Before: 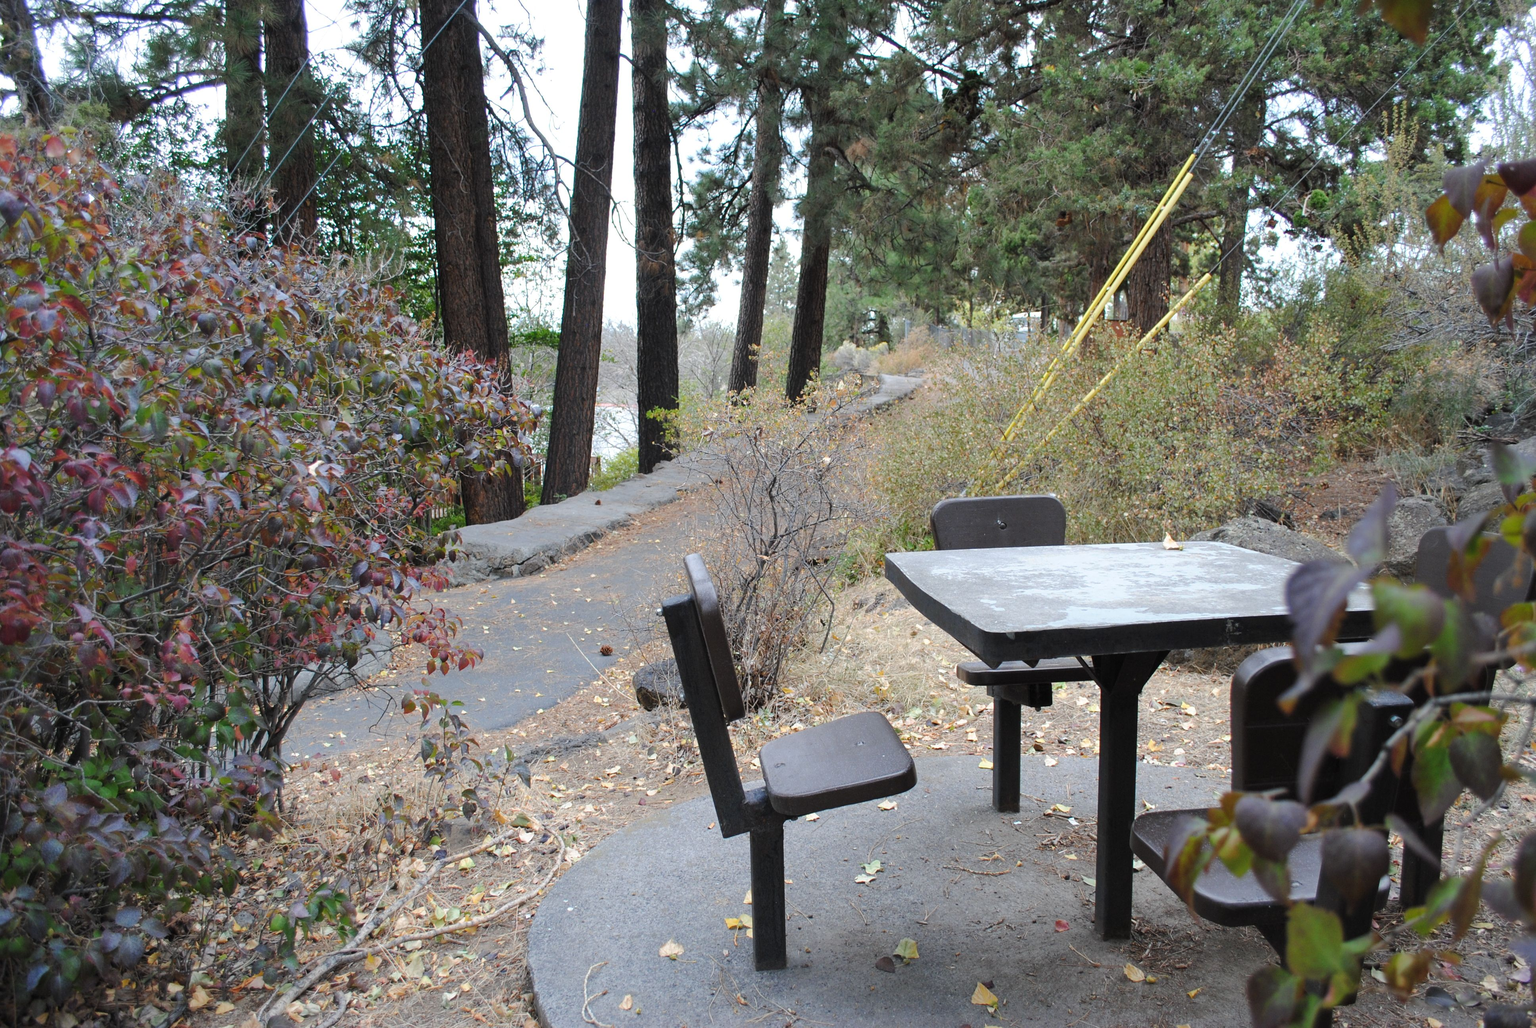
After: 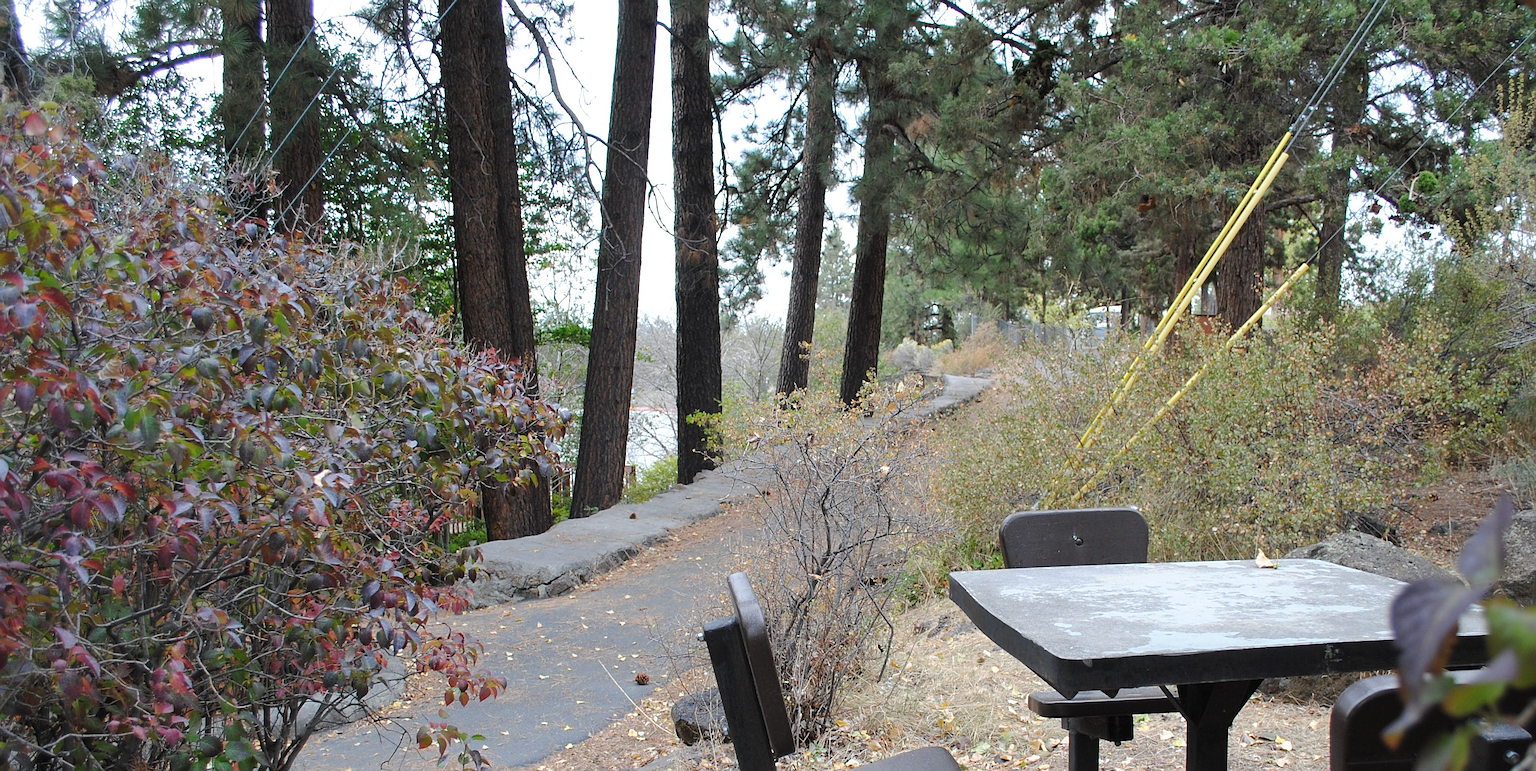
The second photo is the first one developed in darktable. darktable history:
sharpen: on, module defaults
crop: left 1.561%, top 3.368%, right 7.684%, bottom 28.465%
